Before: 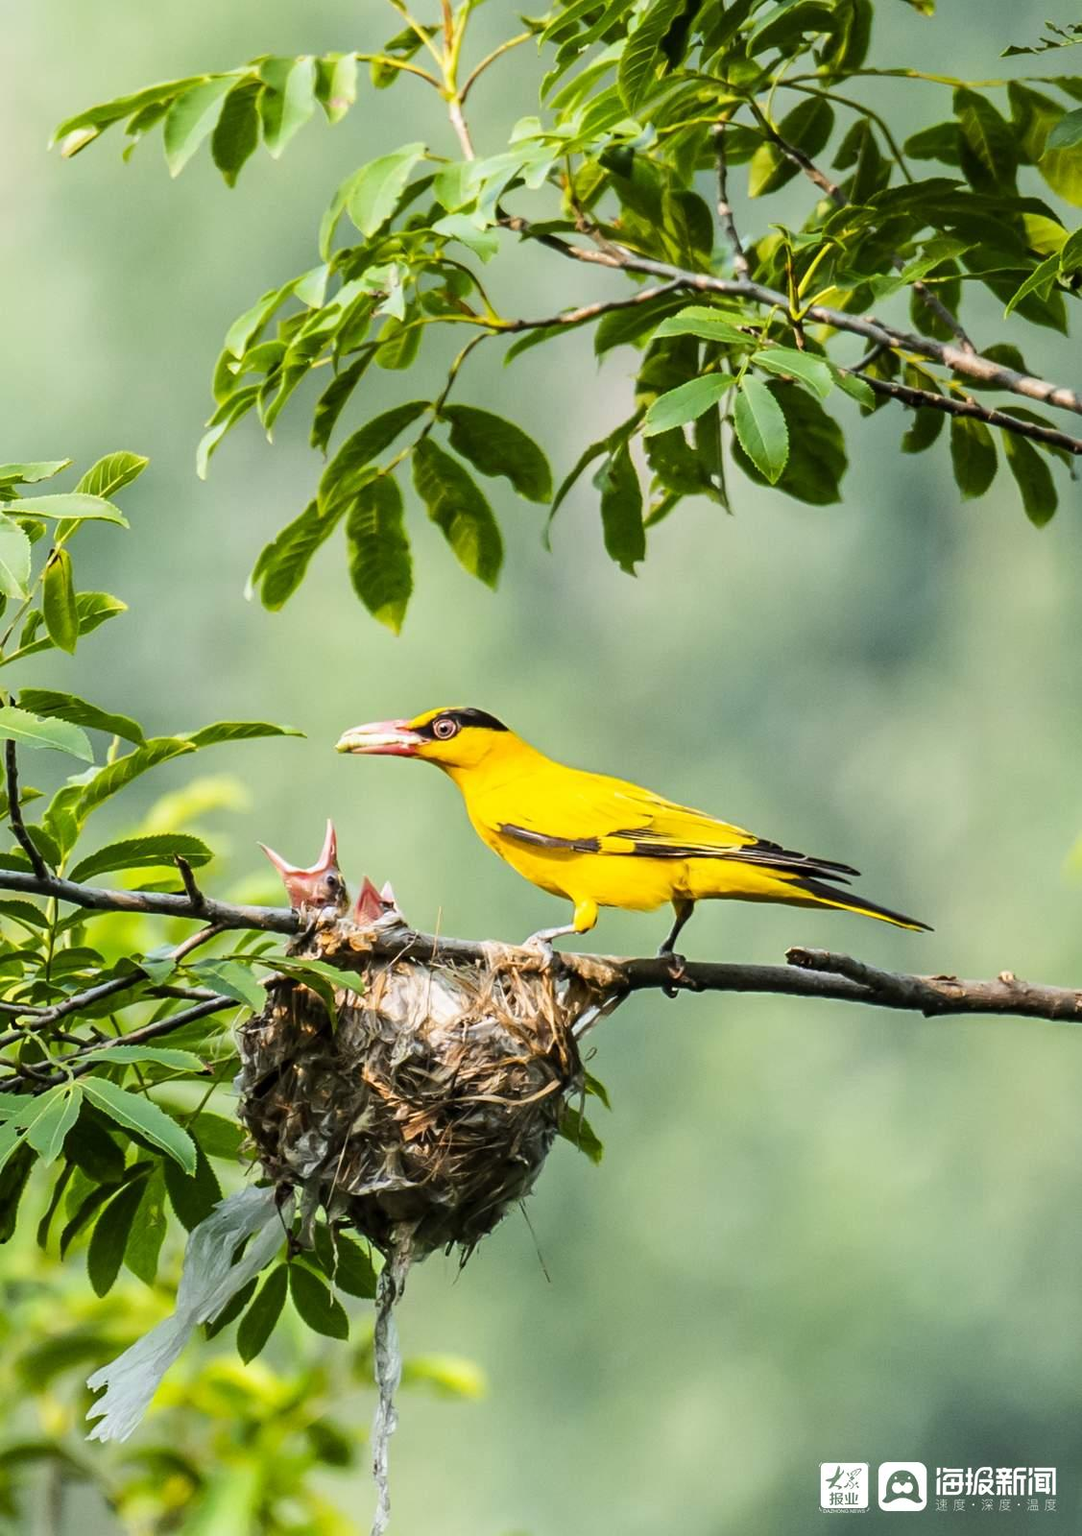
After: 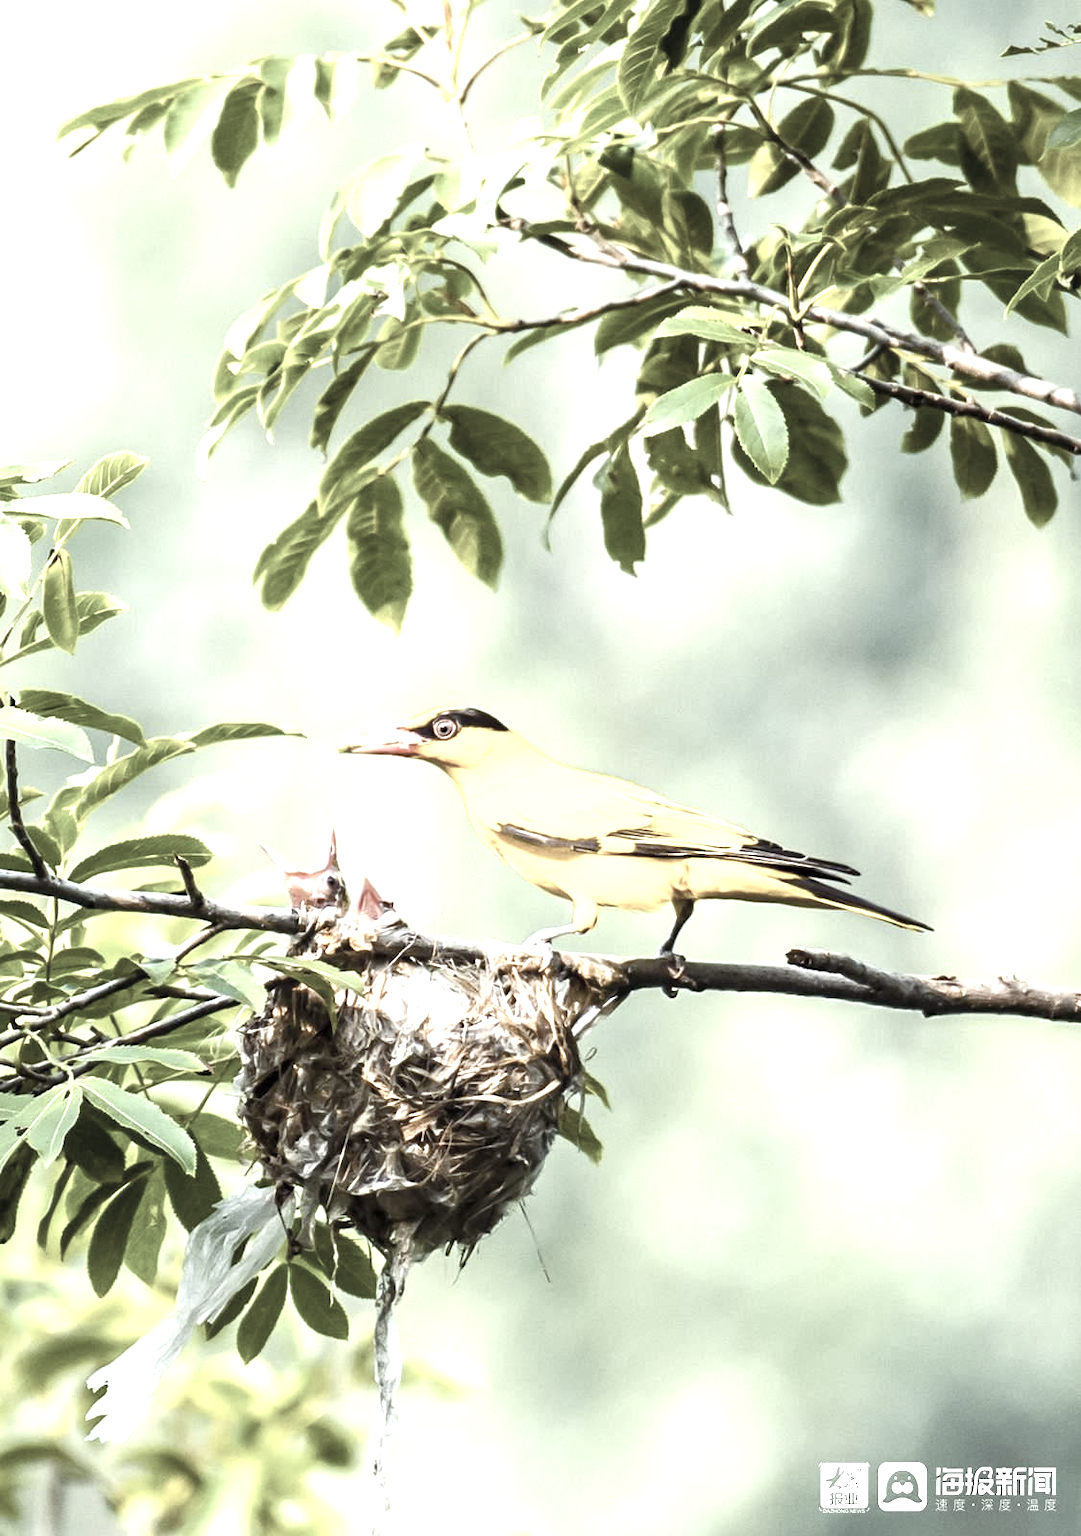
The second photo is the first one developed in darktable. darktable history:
exposure: black level correction 0, exposure 1.199 EV, compensate highlight preservation false
color balance rgb: shadows lift › luminance 0.699%, shadows lift › chroma 6.988%, shadows lift › hue 299.79°, power › hue 326.92°, perceptual saturation grading › global saturation 20%, perceptual saturation grading › highlights -13.962%, perceptual saturation grading › shadows 49.933%, global vibrance 20%
color correction: highlights b* 0.042, saturation 0.328
